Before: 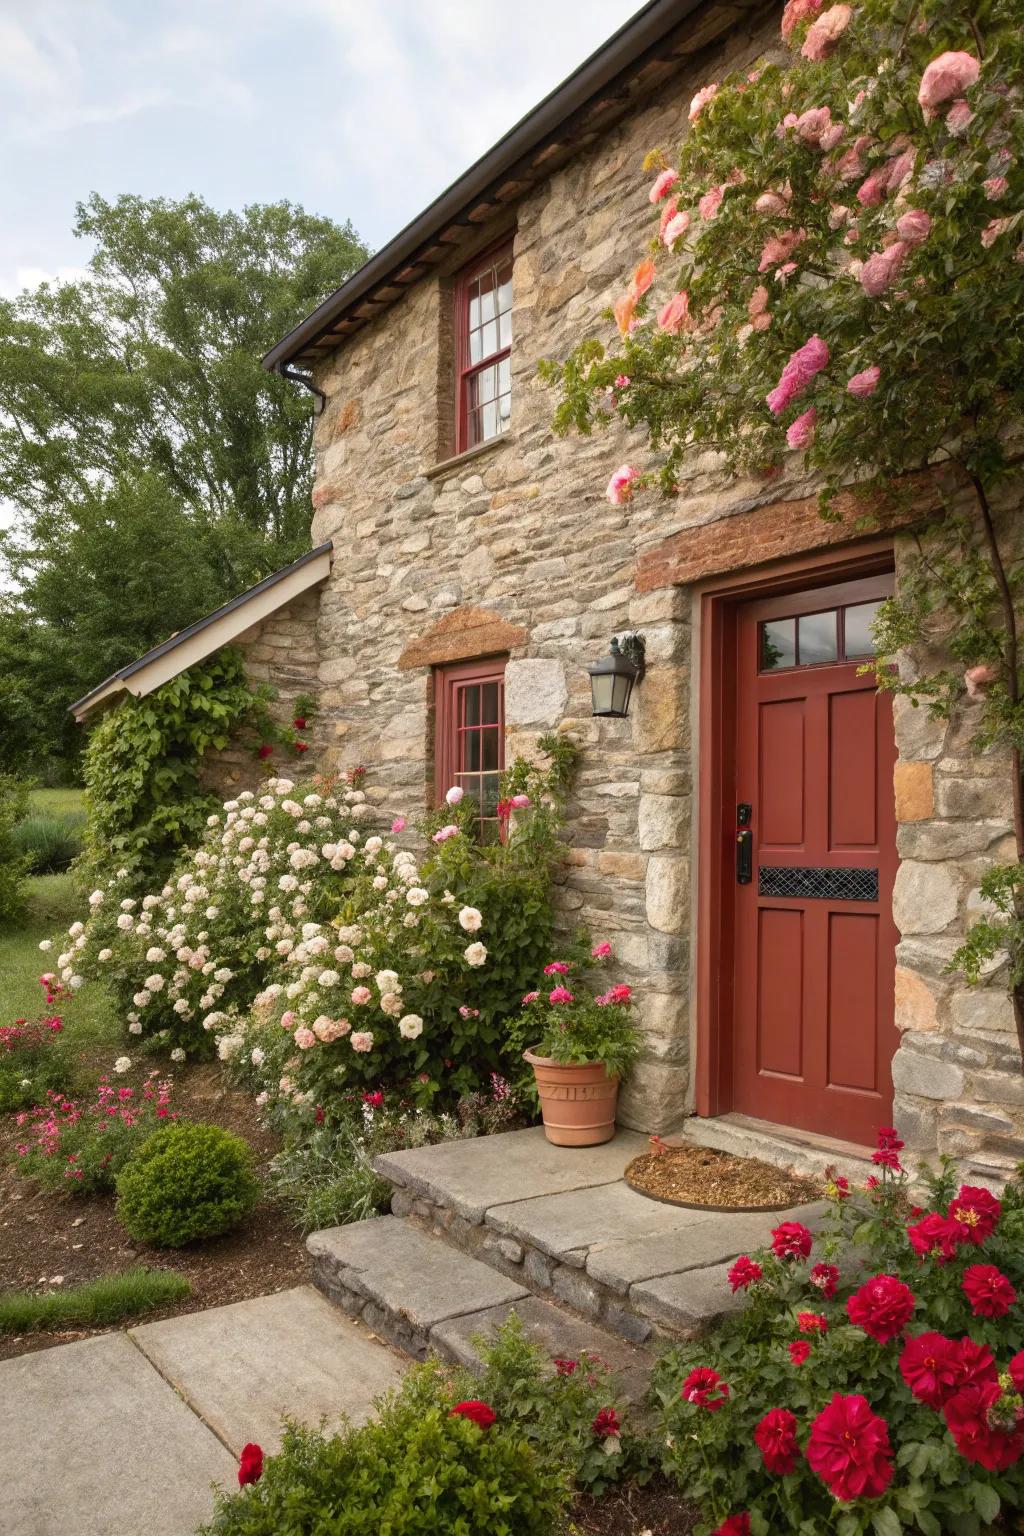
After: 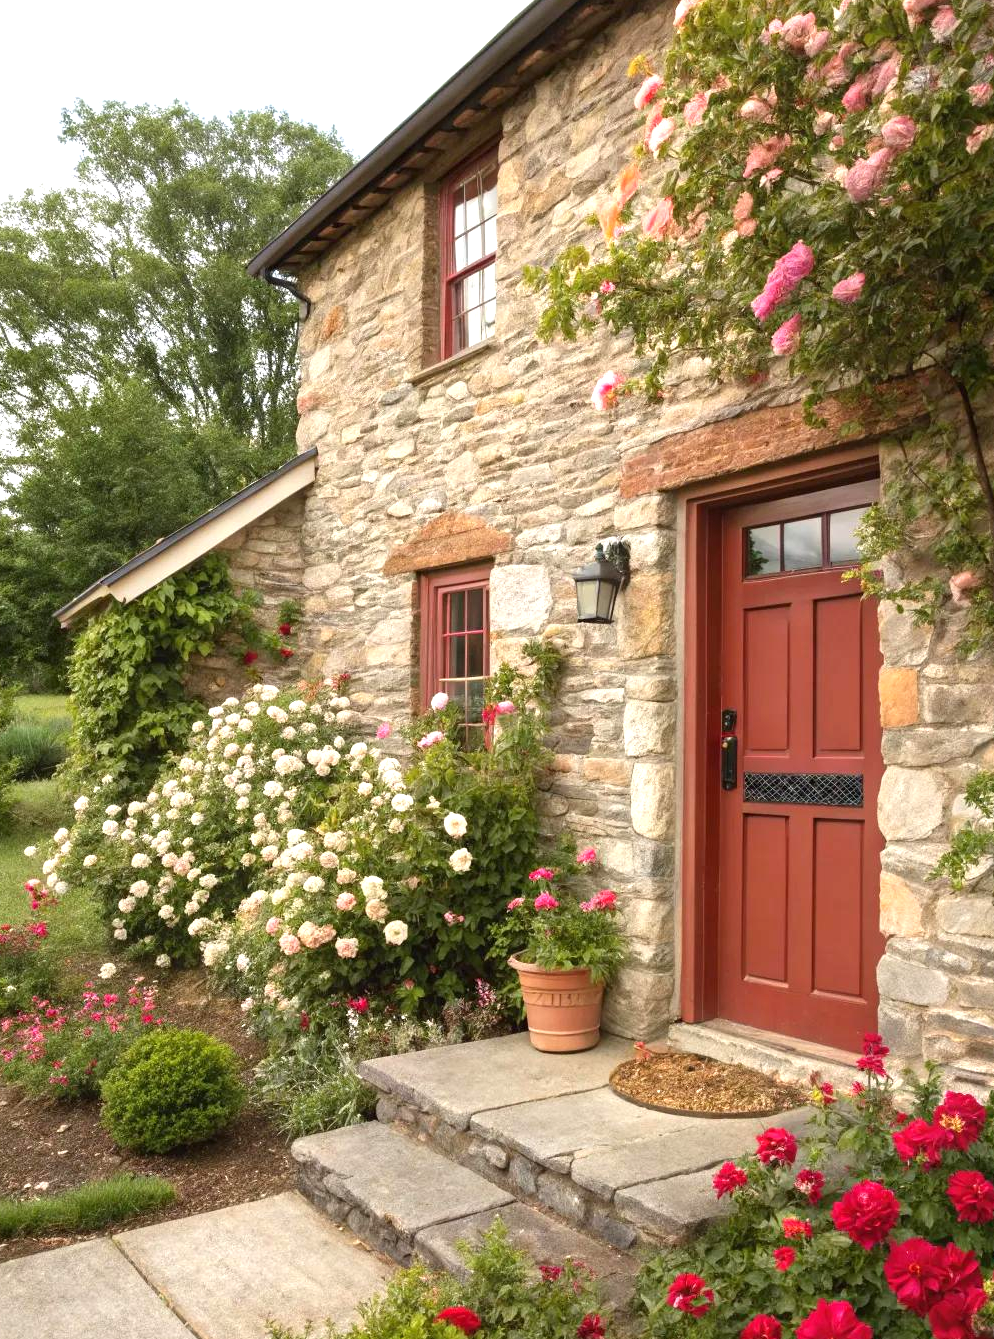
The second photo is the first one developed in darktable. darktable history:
exposure: black level correction 0, exposure 0.7 EV, compensate exposure bias true, compensate highlight preservation false
crop: left 1.507%, top 6.147%, right 1.379%, bottom 6.637%
